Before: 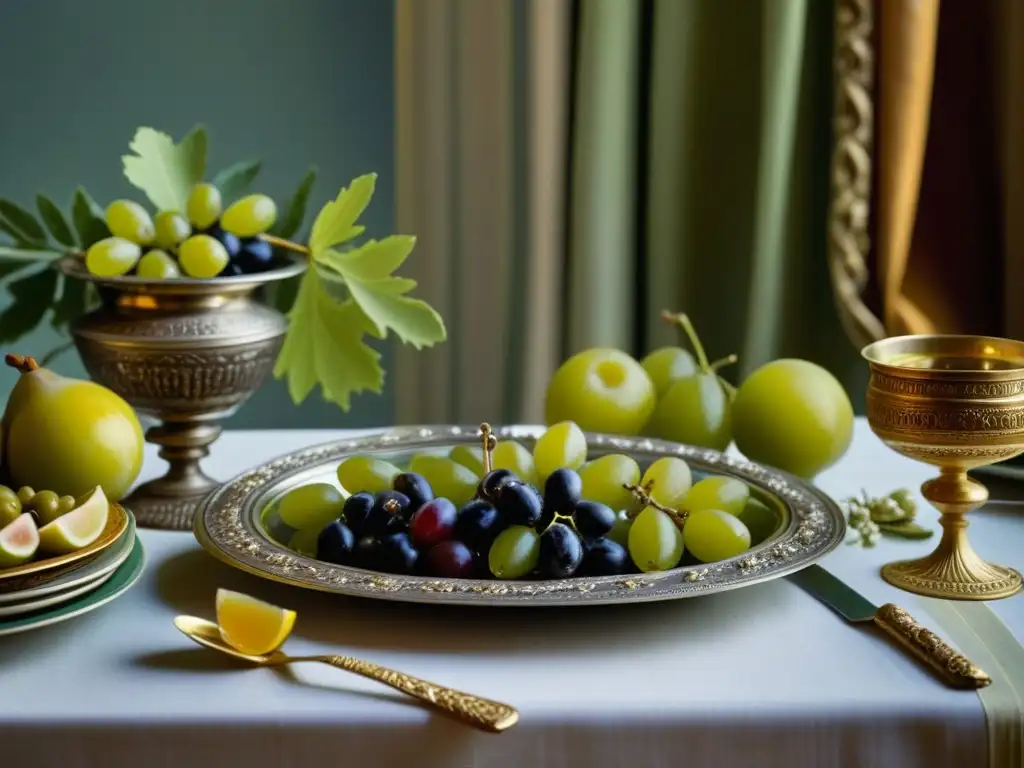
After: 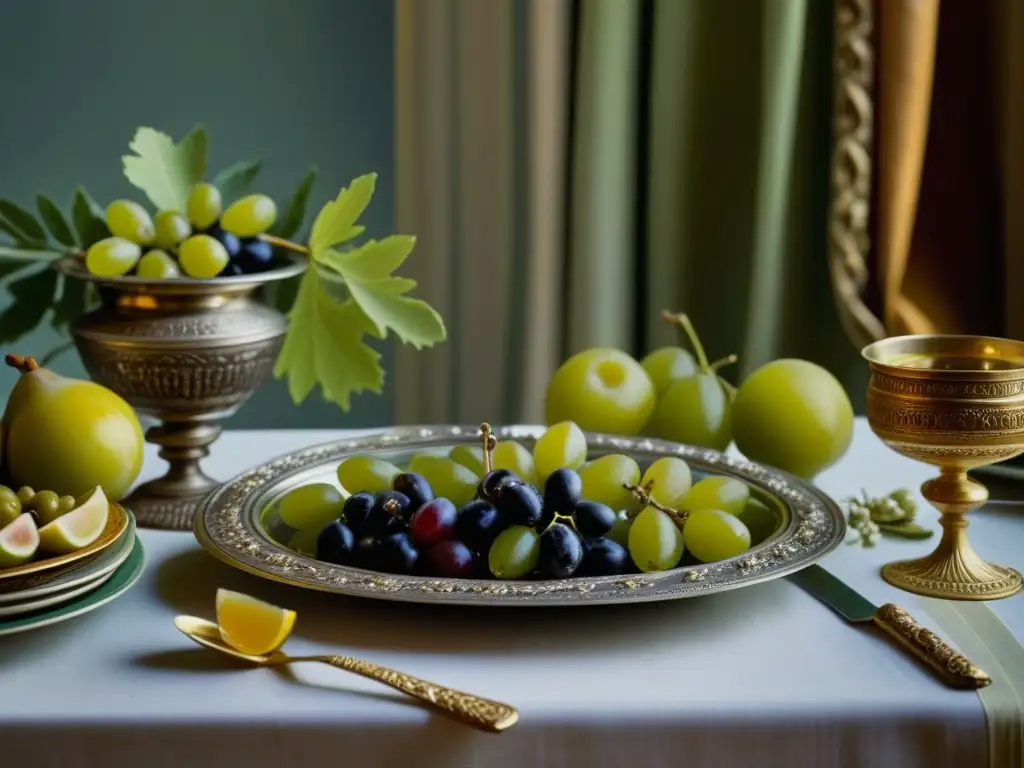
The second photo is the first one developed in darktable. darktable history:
exposure: exposure -0.205 EV, compensate exposure bias true, compensate highlight preservation false
